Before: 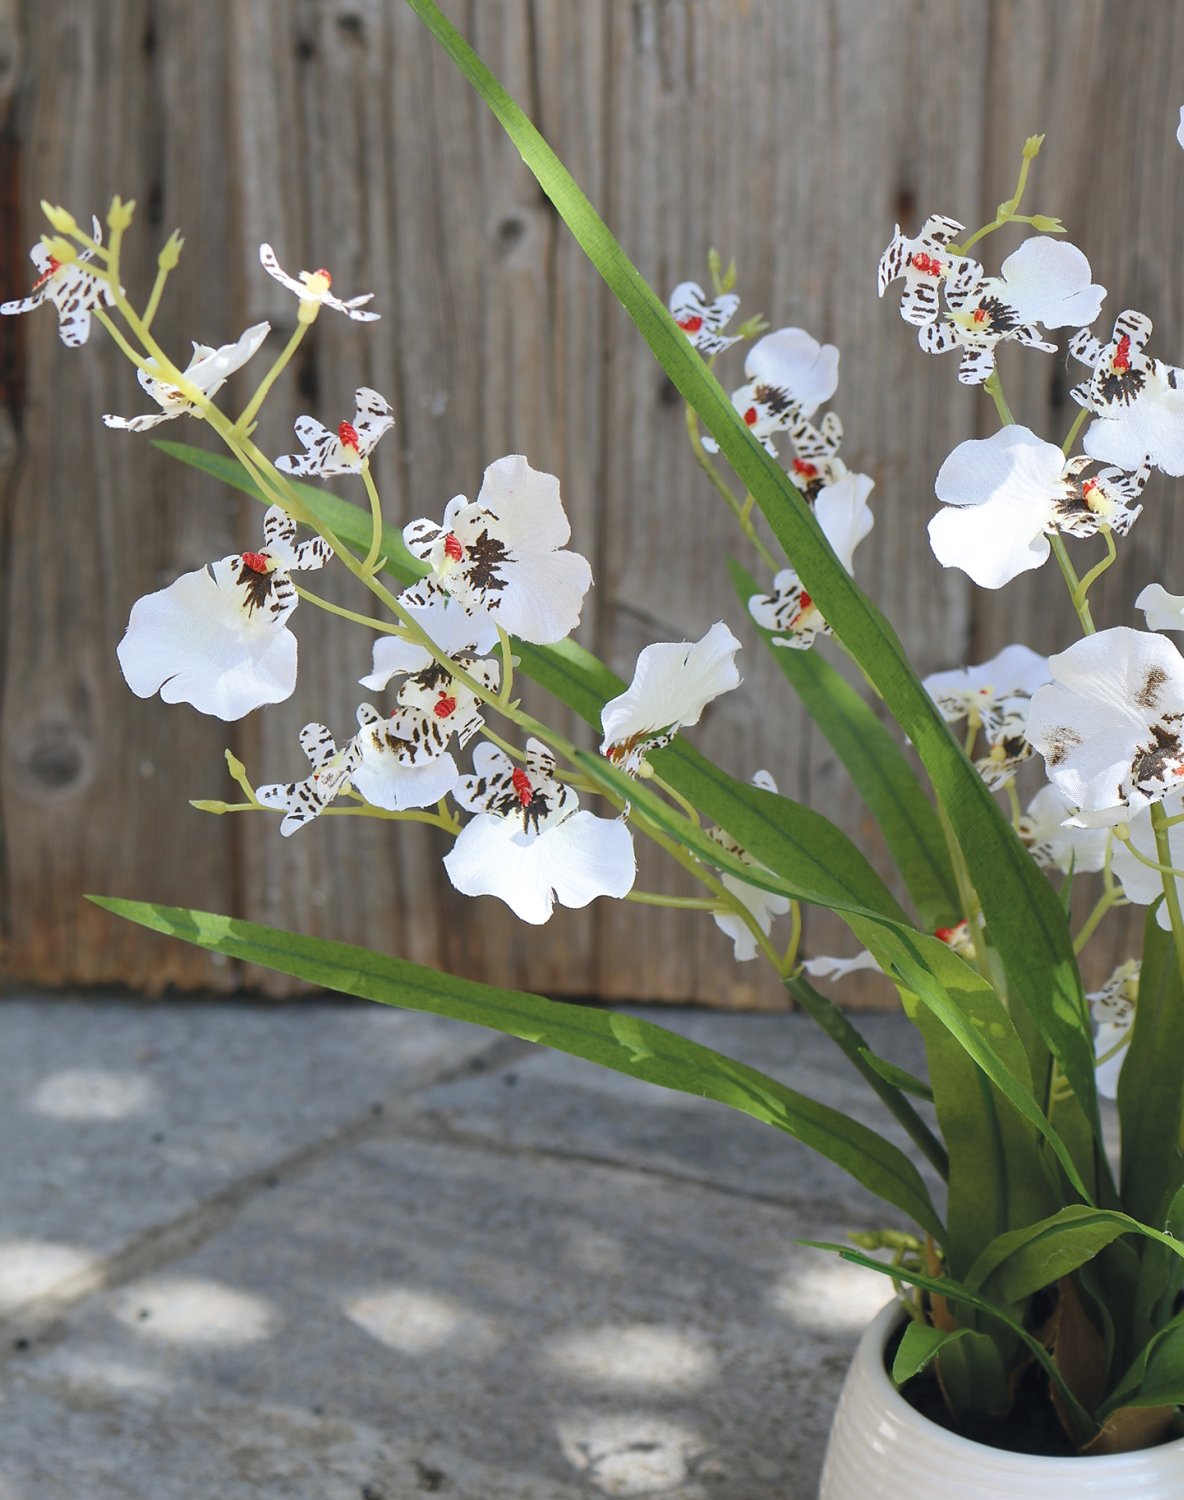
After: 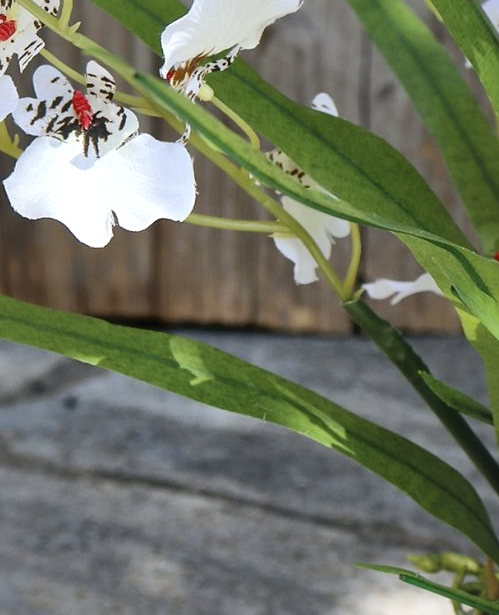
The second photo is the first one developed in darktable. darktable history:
local contrast: mode bilateral grid, contrast 20, coarseness 50, detail 171%, midtone range 0.2
crop: left 37.221%, top 45.169%, right 20.63%, bottom 13.777%
